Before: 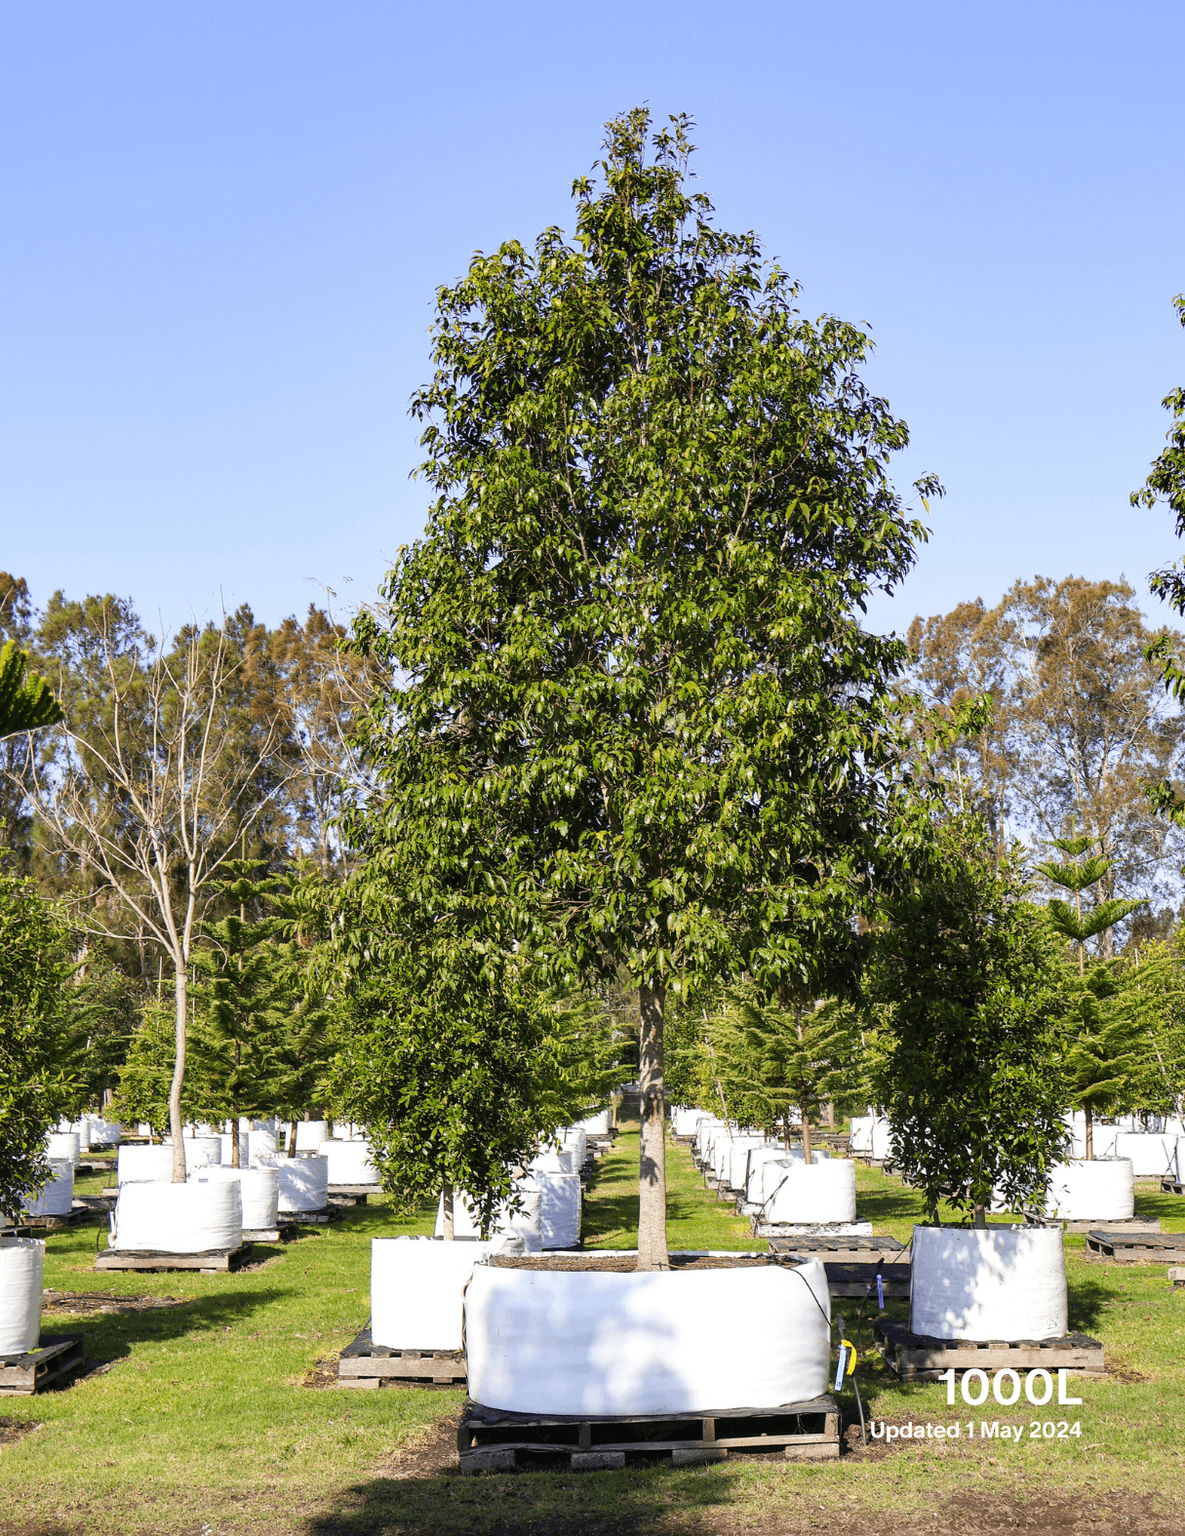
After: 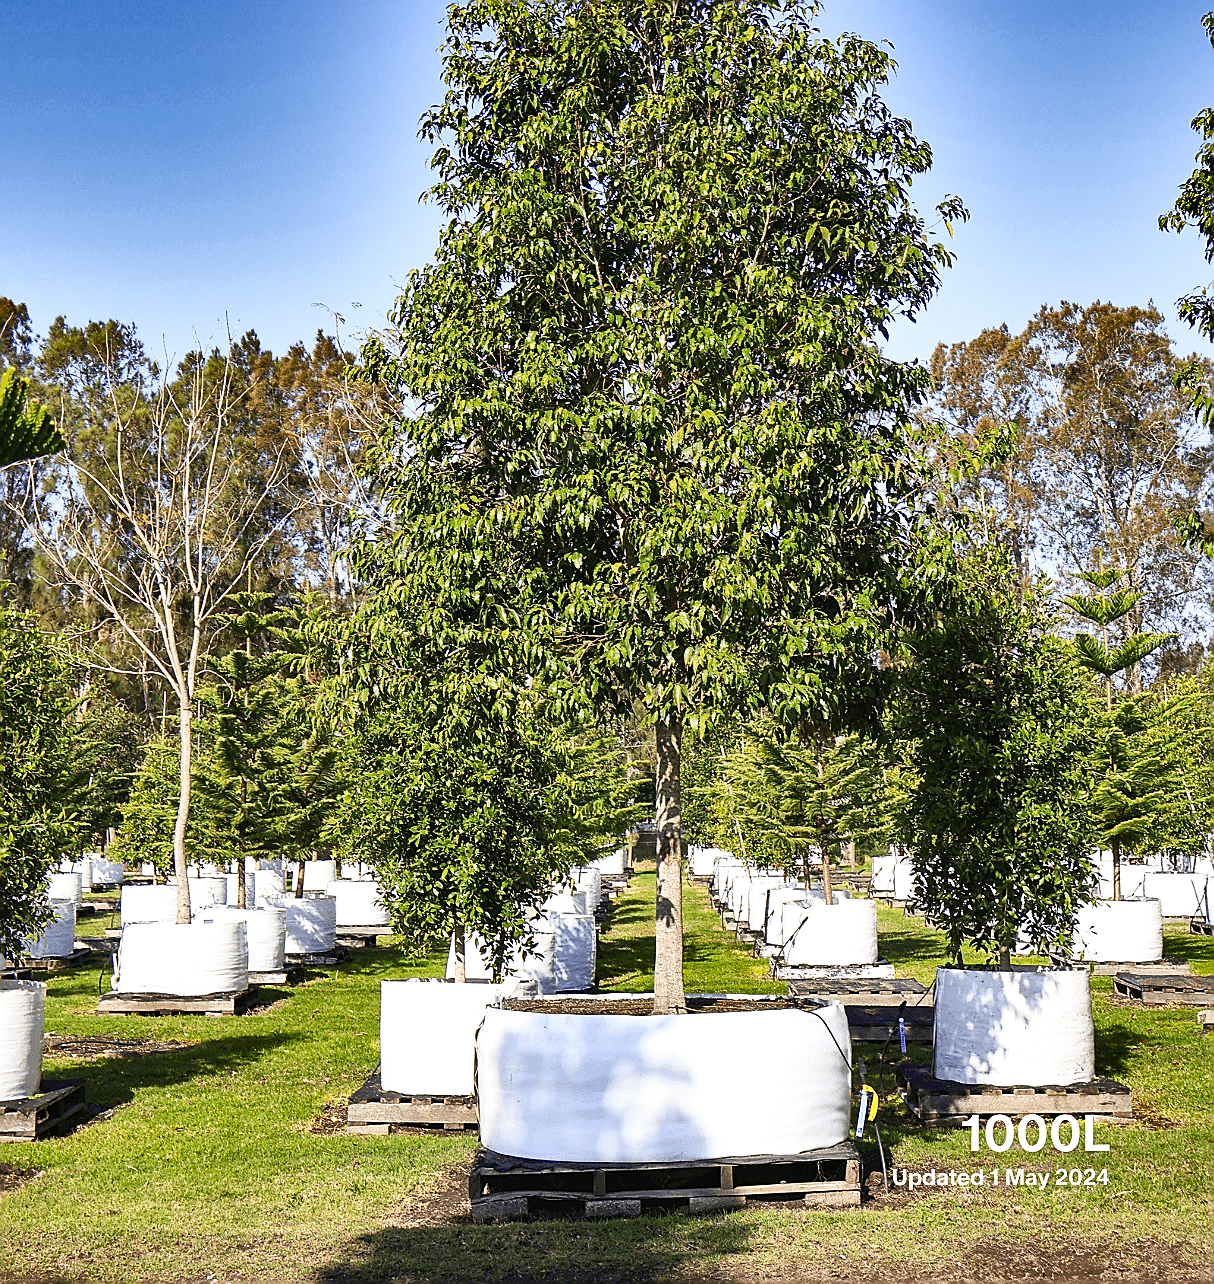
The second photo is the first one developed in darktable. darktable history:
shadows and highlights: shadows 18.3, highlights -84.62, soften with gaussian
sharpen: radius 1.364, amount 1.259, threshold 0.788
tone curve: curves: ch0 [(0, 0) (0.003, 0.019) (0.011, 0.022) (0.025, 0.03) (0.044, 0.049) (0.069, 0.08) (0.1, 0.111) (0.136, 0.144) (0.177, 0.189) (0.224, 0.23) (0.277, 0.285) (0.335, 0.356) (0.399, 0.428) (0.468, 0.511) (0.543, 0.597) (0.623, 0.682) (0.709, 0.773) (0.801, 0.865) (0.898, 0.945) (1, 1)], color space Lab, linked channels, preserve colors none
crop and rotate: top 18.415%
